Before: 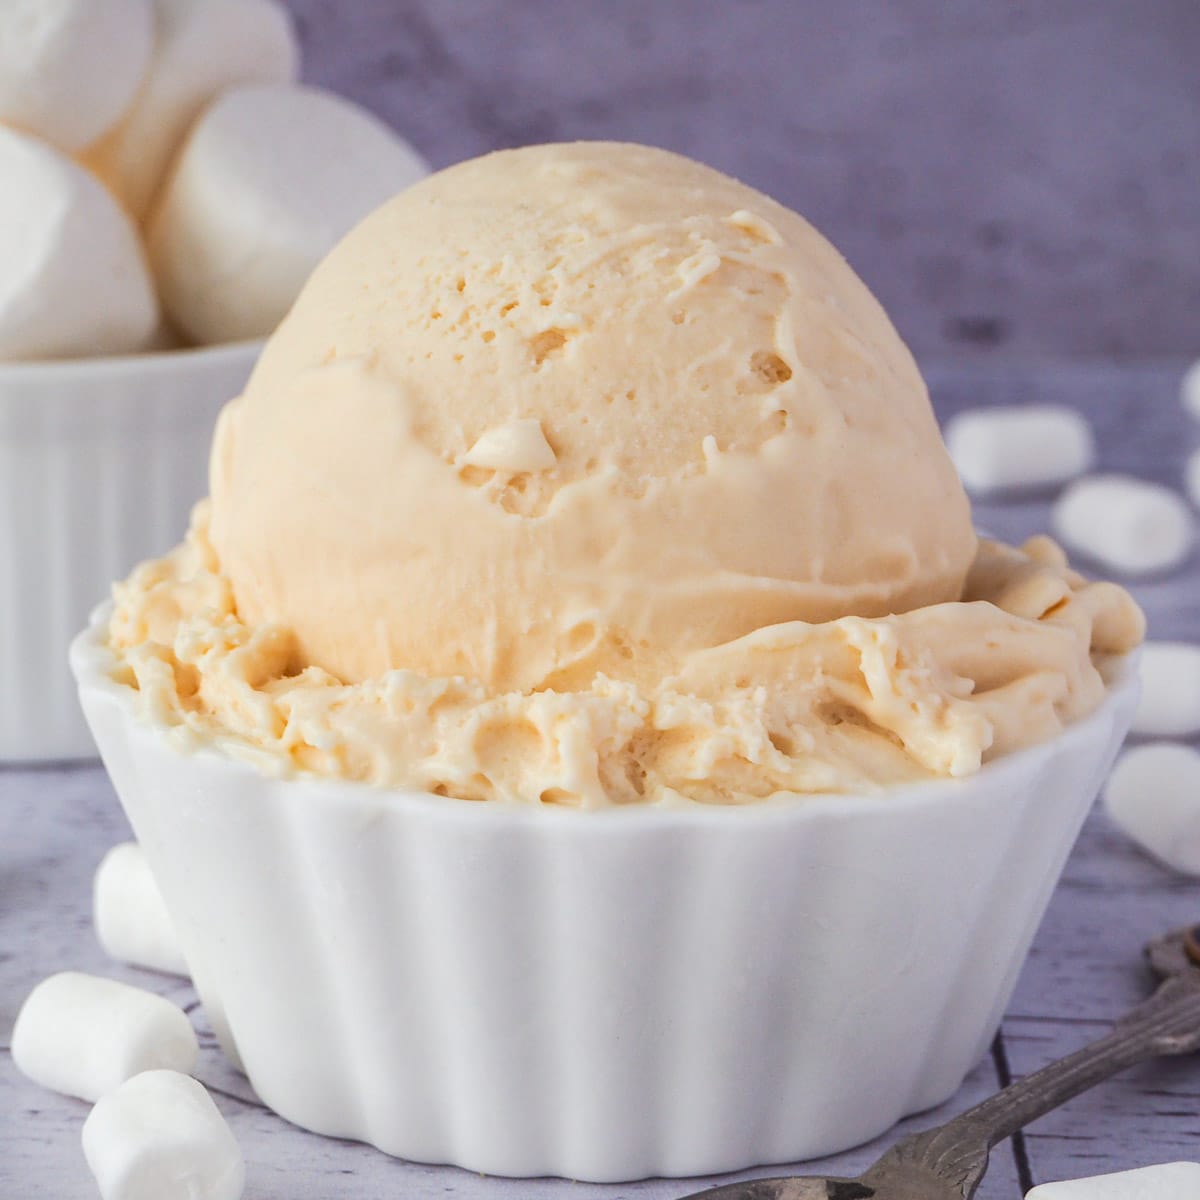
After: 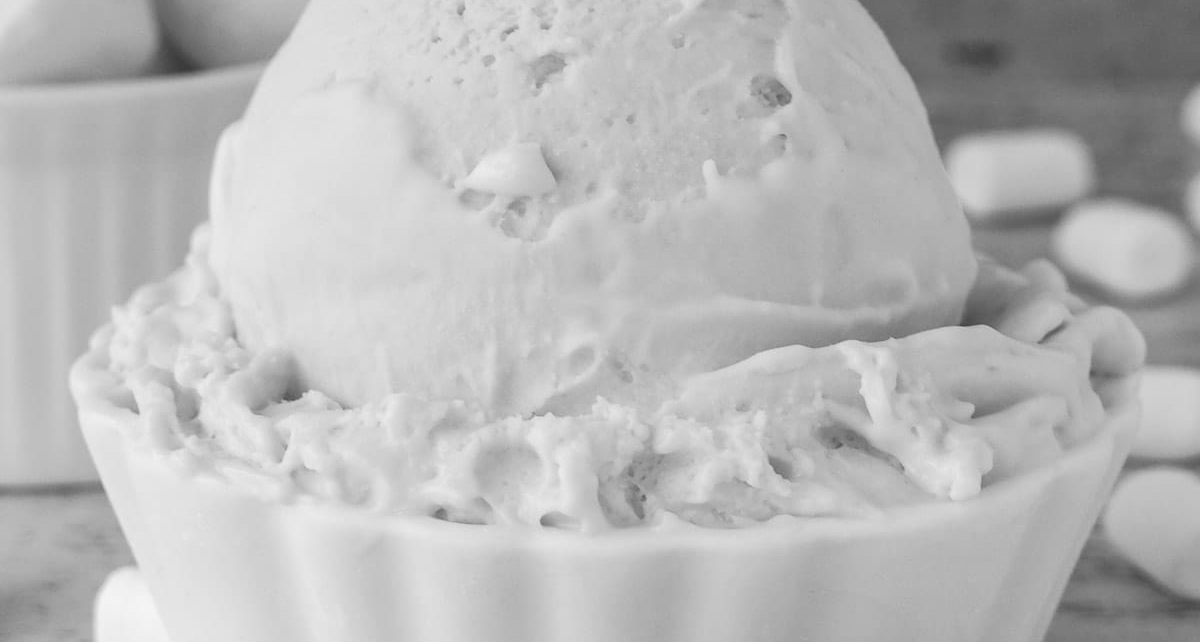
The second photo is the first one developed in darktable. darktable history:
monochrome: on, module defaults
crop and rotate: top 23.043%, bottom 23.437%
